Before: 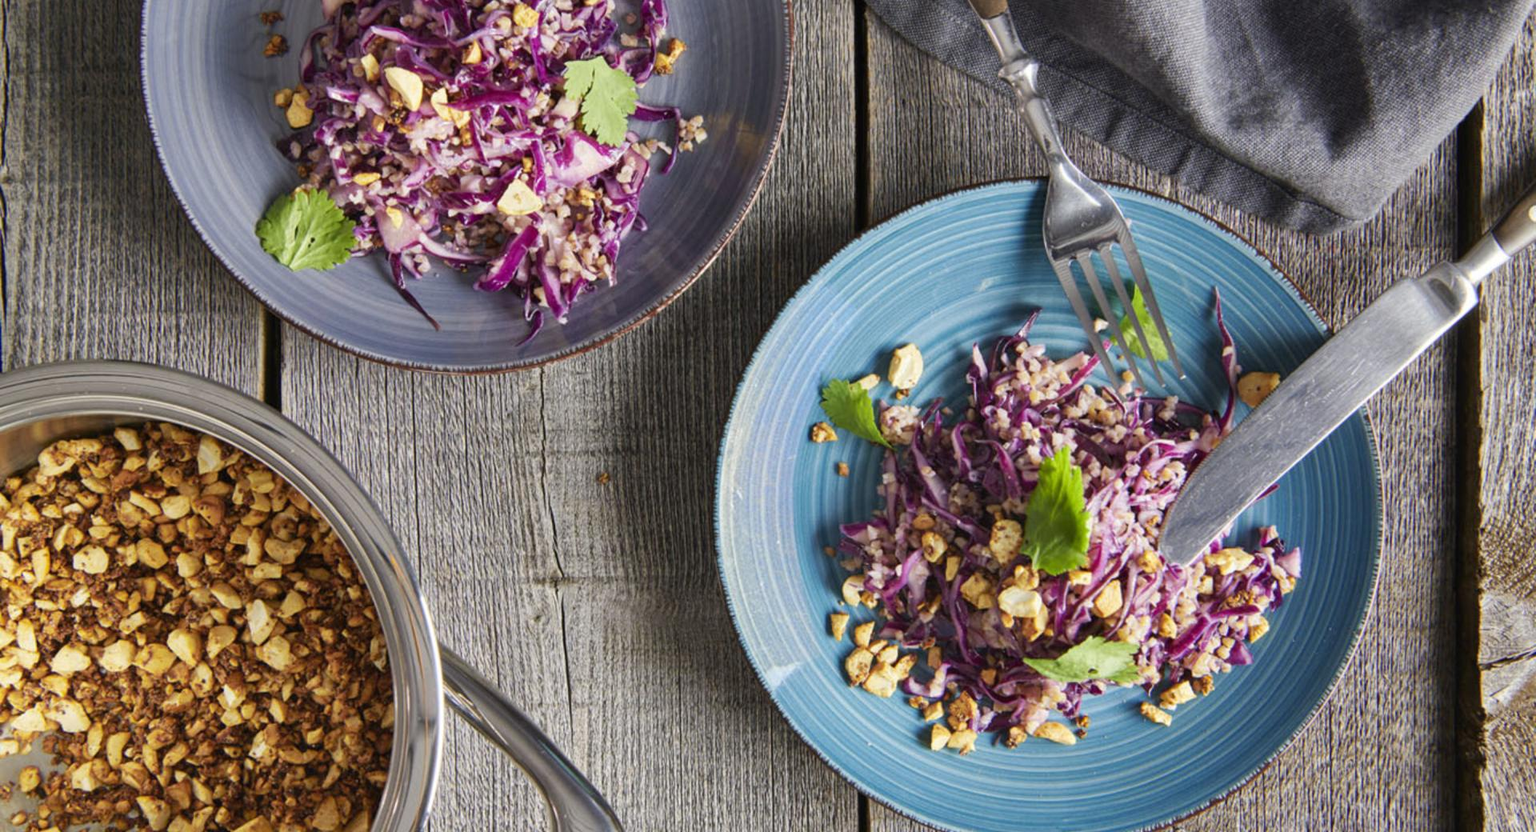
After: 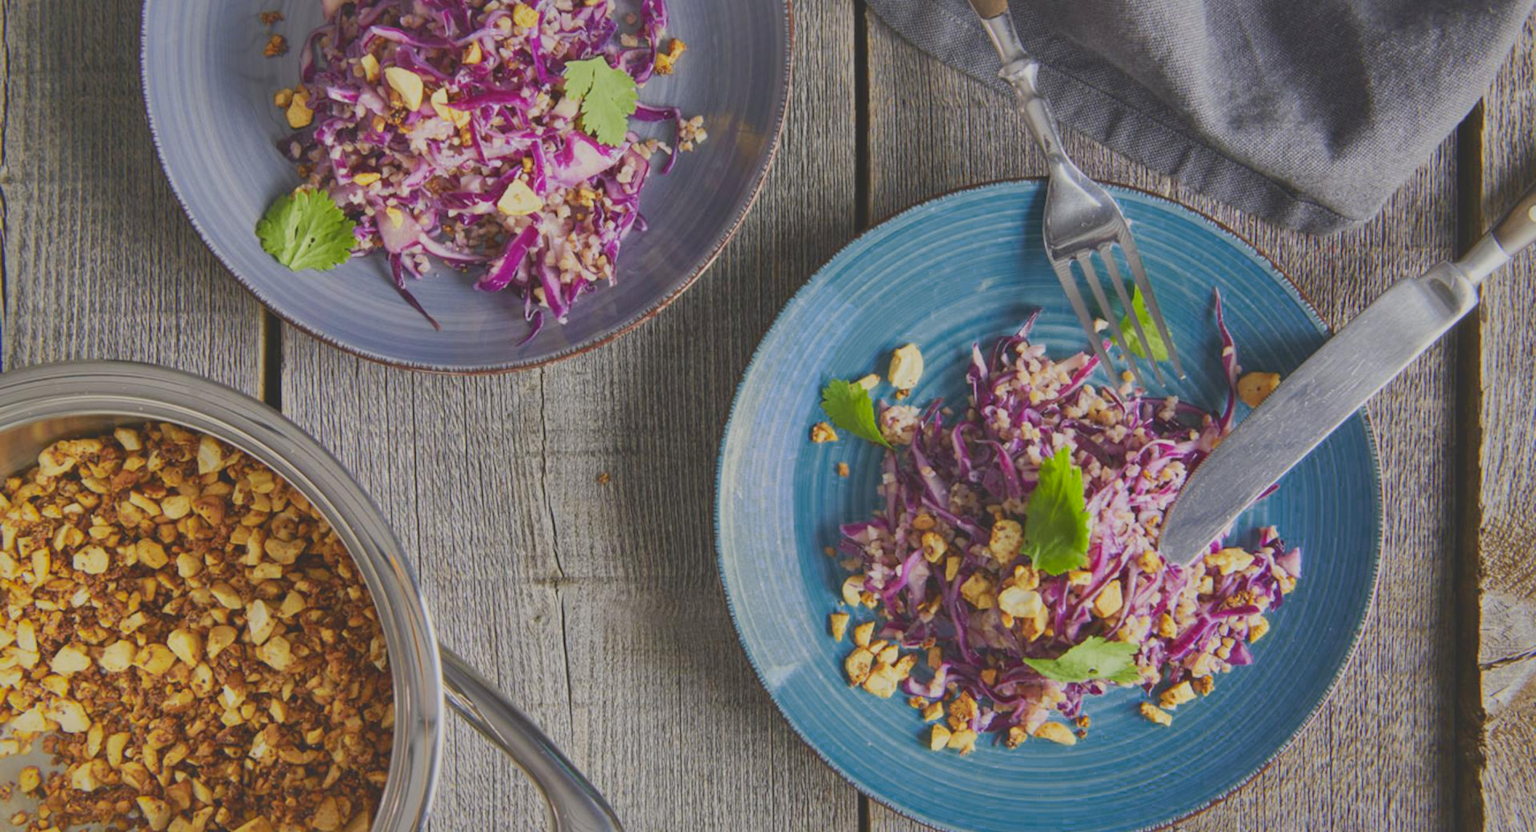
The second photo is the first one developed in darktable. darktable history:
shadows and highlights: shadows 40.17, highlights -59.97
contrast brightness saturation: contrast -0.283
color zones: curves: ch0 [(0.25, 0.5) (0.636, 0.25) (0.75, 0.5)]
